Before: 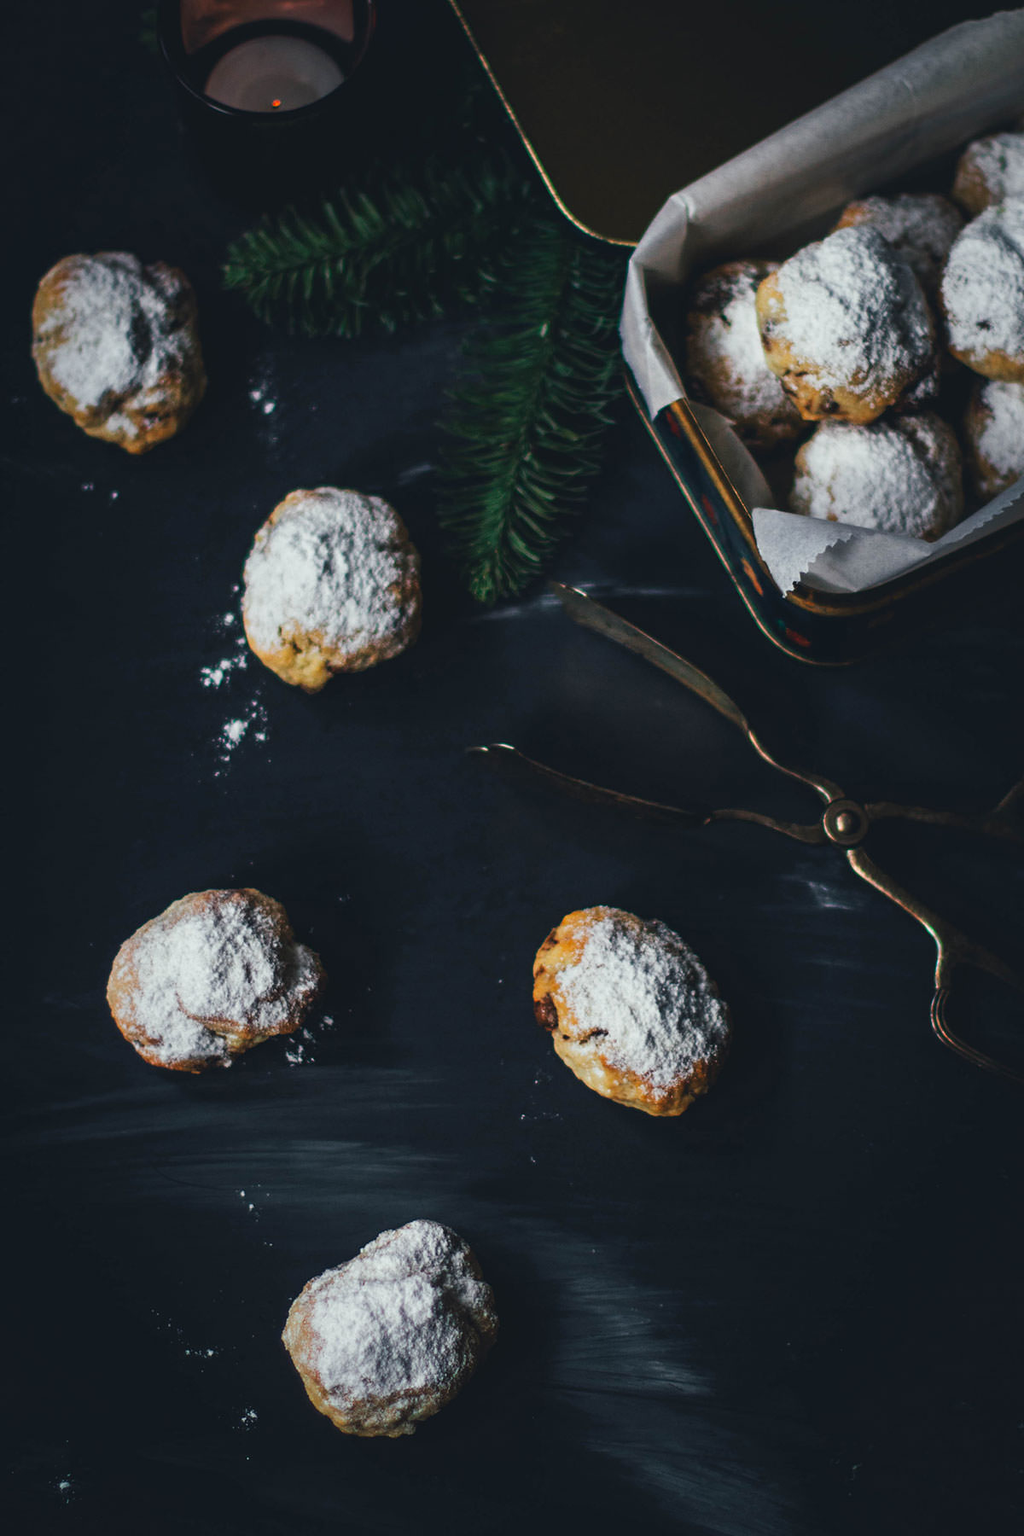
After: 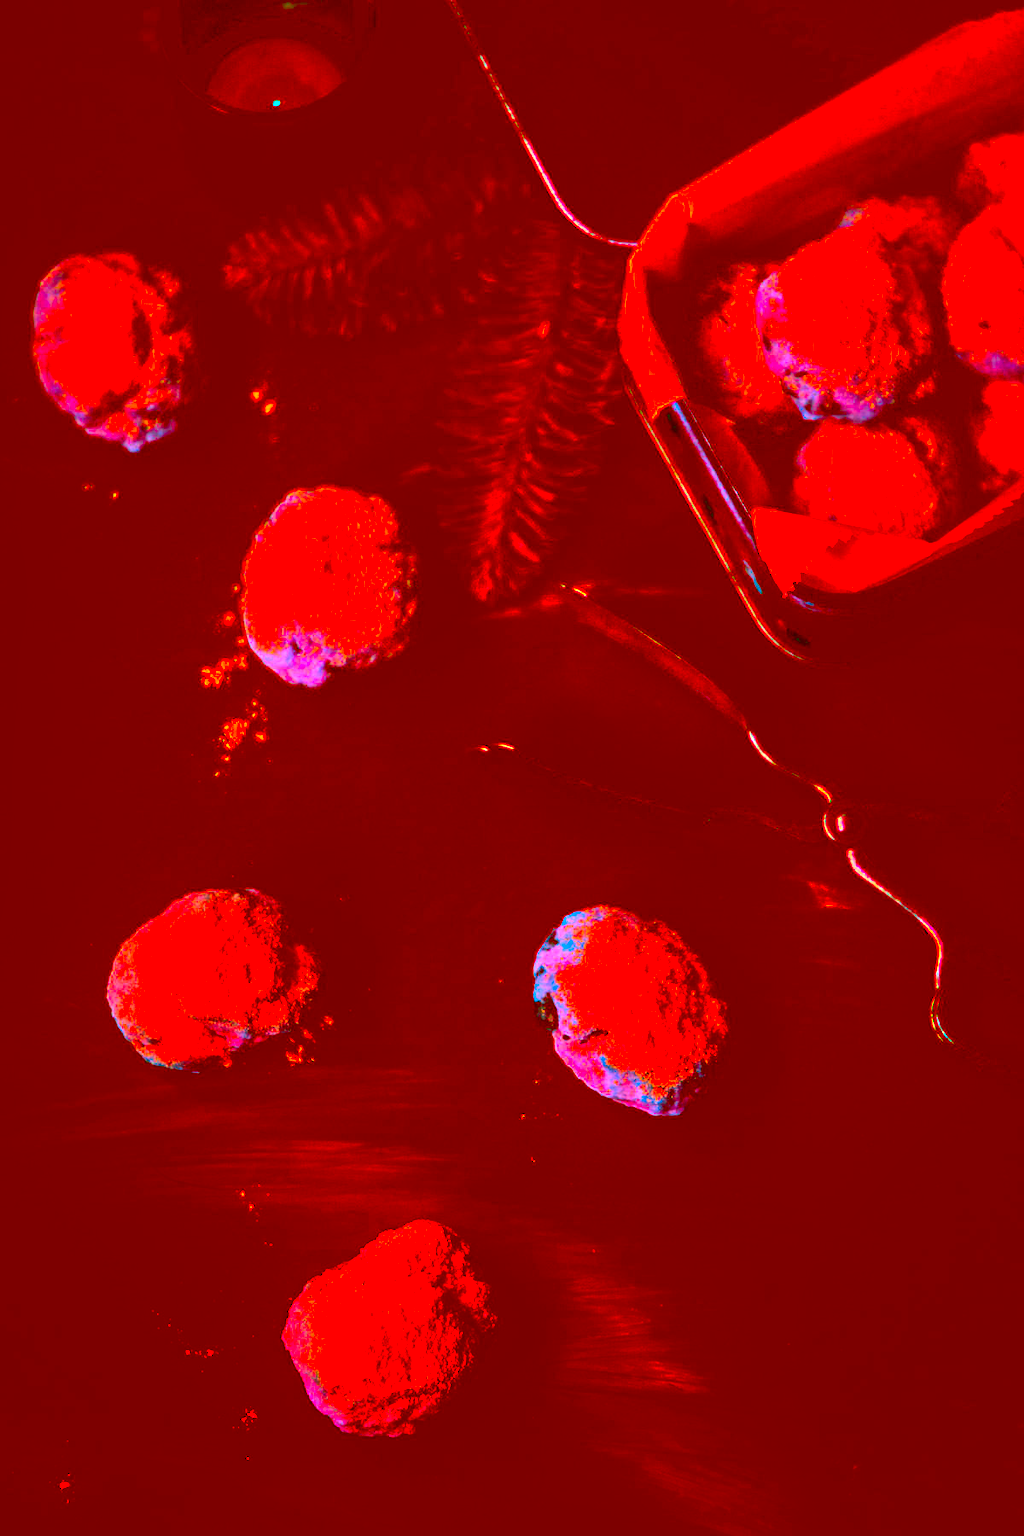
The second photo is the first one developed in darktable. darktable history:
color correction: highlights a* -39.68, highlights b* -40, shadows a* -40, shadows b* -40, saturation -3
contrast brightness saturation: contrast 0.24, brightness -0.24, saturation 0.14
tone equalizer: -7 EV 0.15 EV, -6 EV 0.6 EV, -5 EV 1.15 EV, -4 EV 1.33 EV, -3 EV 1.15 EV, -2 EV 0.6 EV, -1 EV 0.15 EV, mask exposure compensation -0.5 EV
